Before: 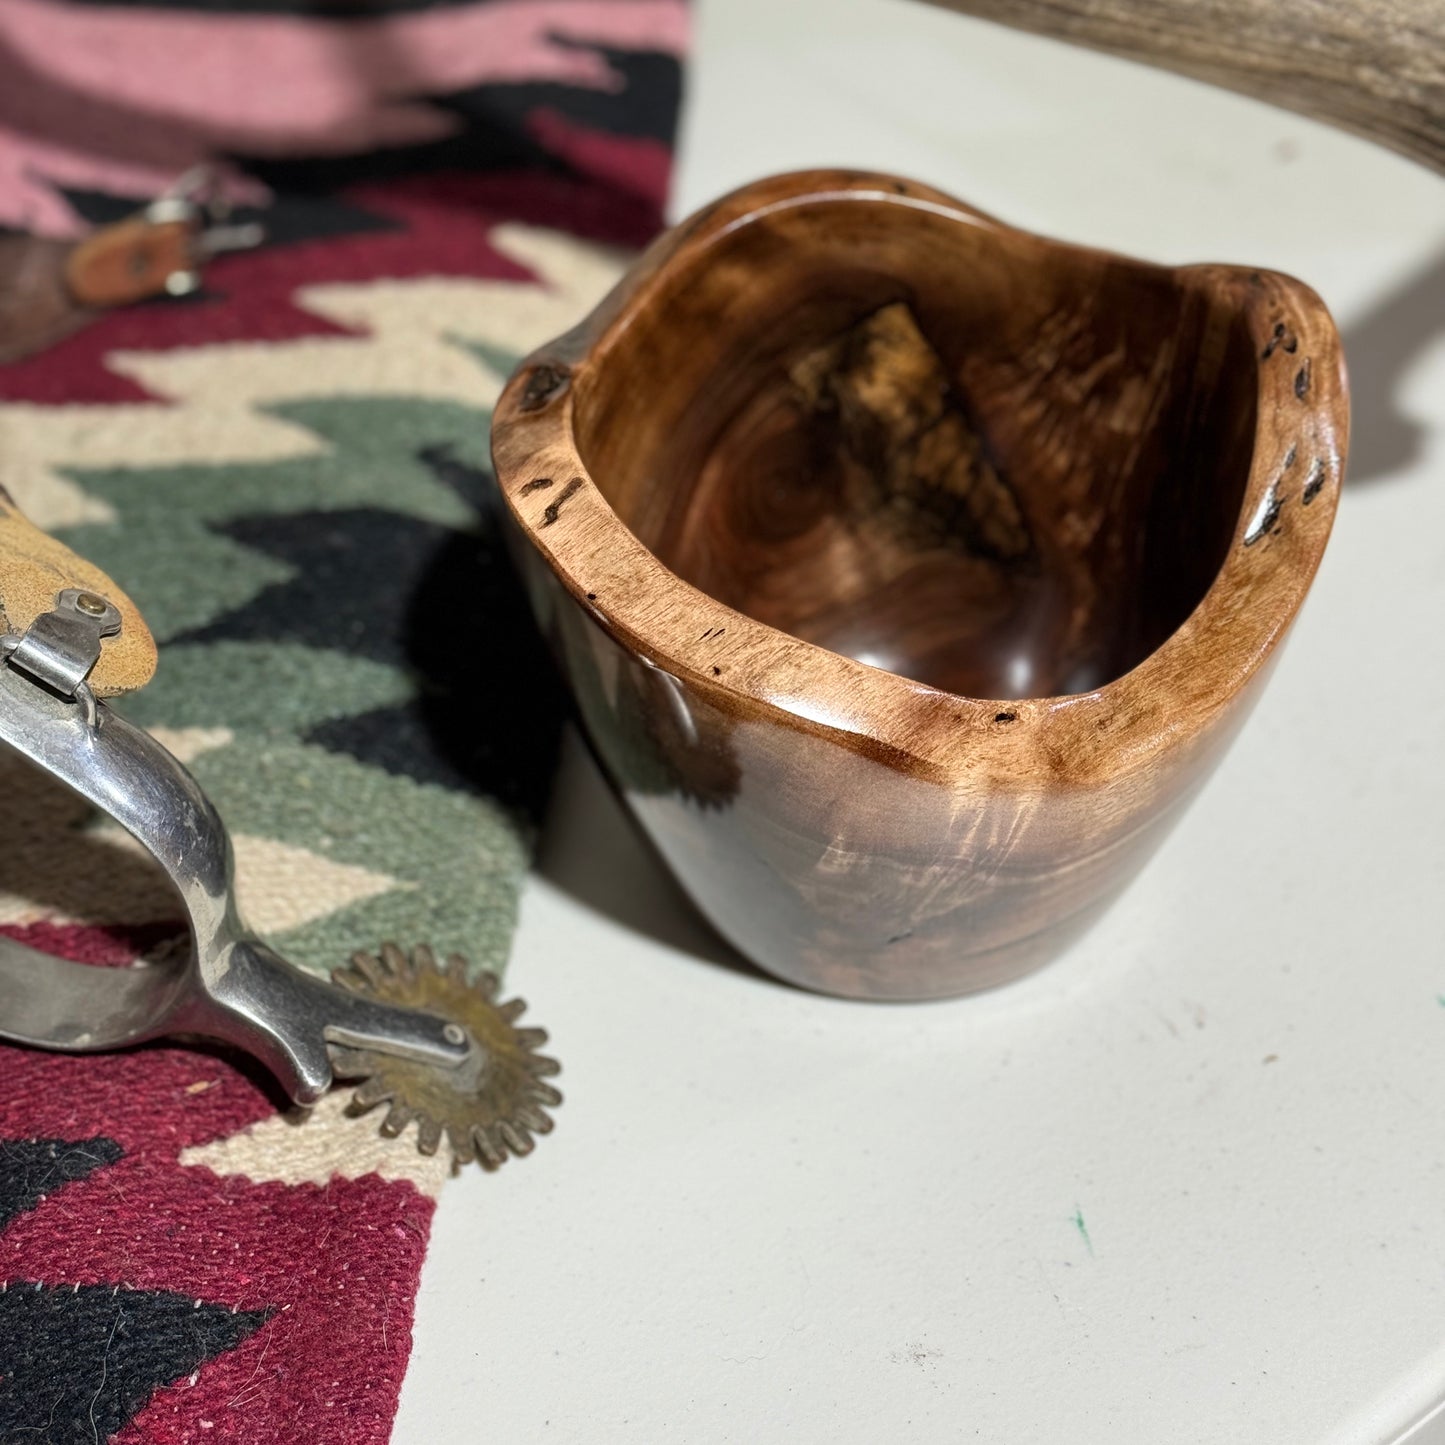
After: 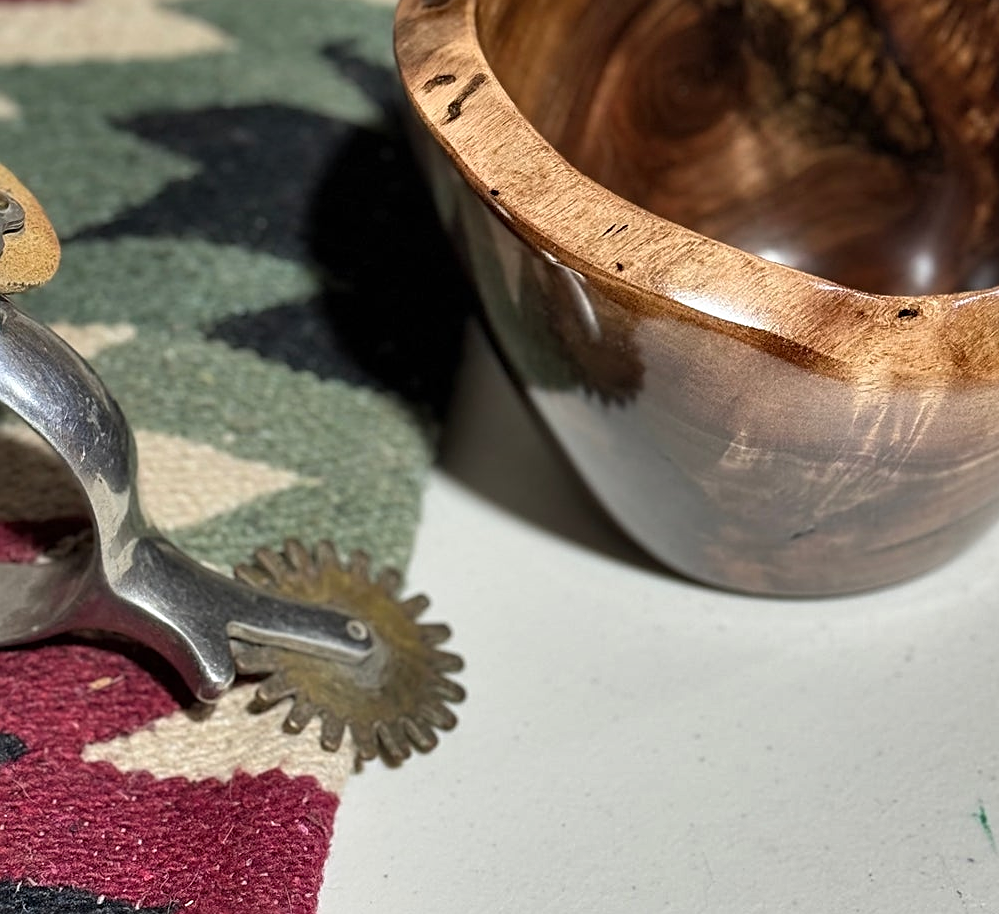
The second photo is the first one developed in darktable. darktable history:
shadows and highlights: shadows 40.11, highlights -55.26, low approximation 0.01, soften with gaussian
crop: left 6.755%, top 27.985%, right 24.102%, bottom 8.721%
sharpen: on, module defaults
